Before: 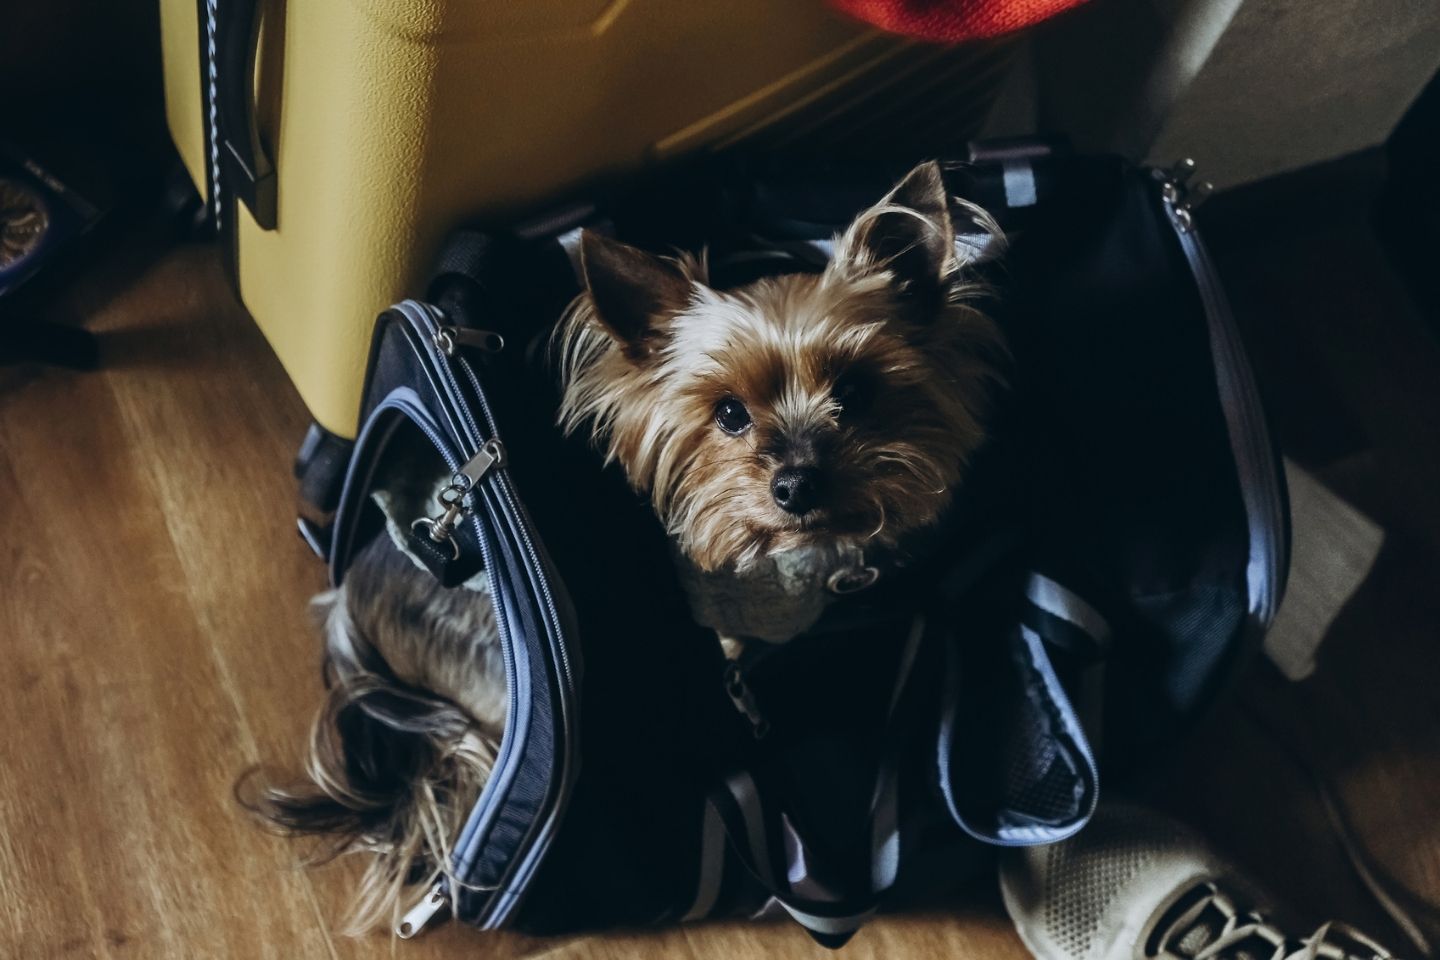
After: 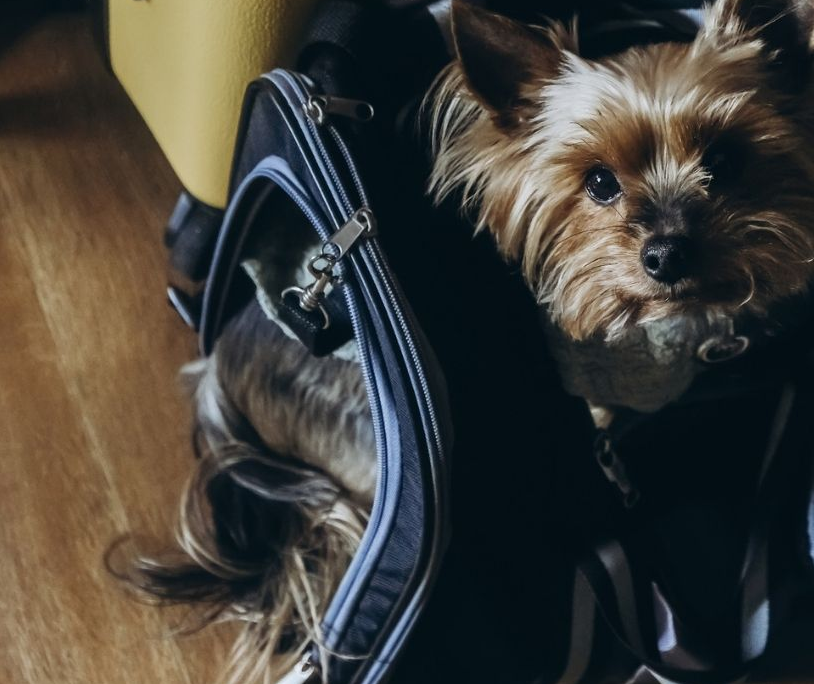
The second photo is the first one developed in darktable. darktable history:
crop: left 9.082%, top 24.108%, right 34.353%, bottom 4.602%
